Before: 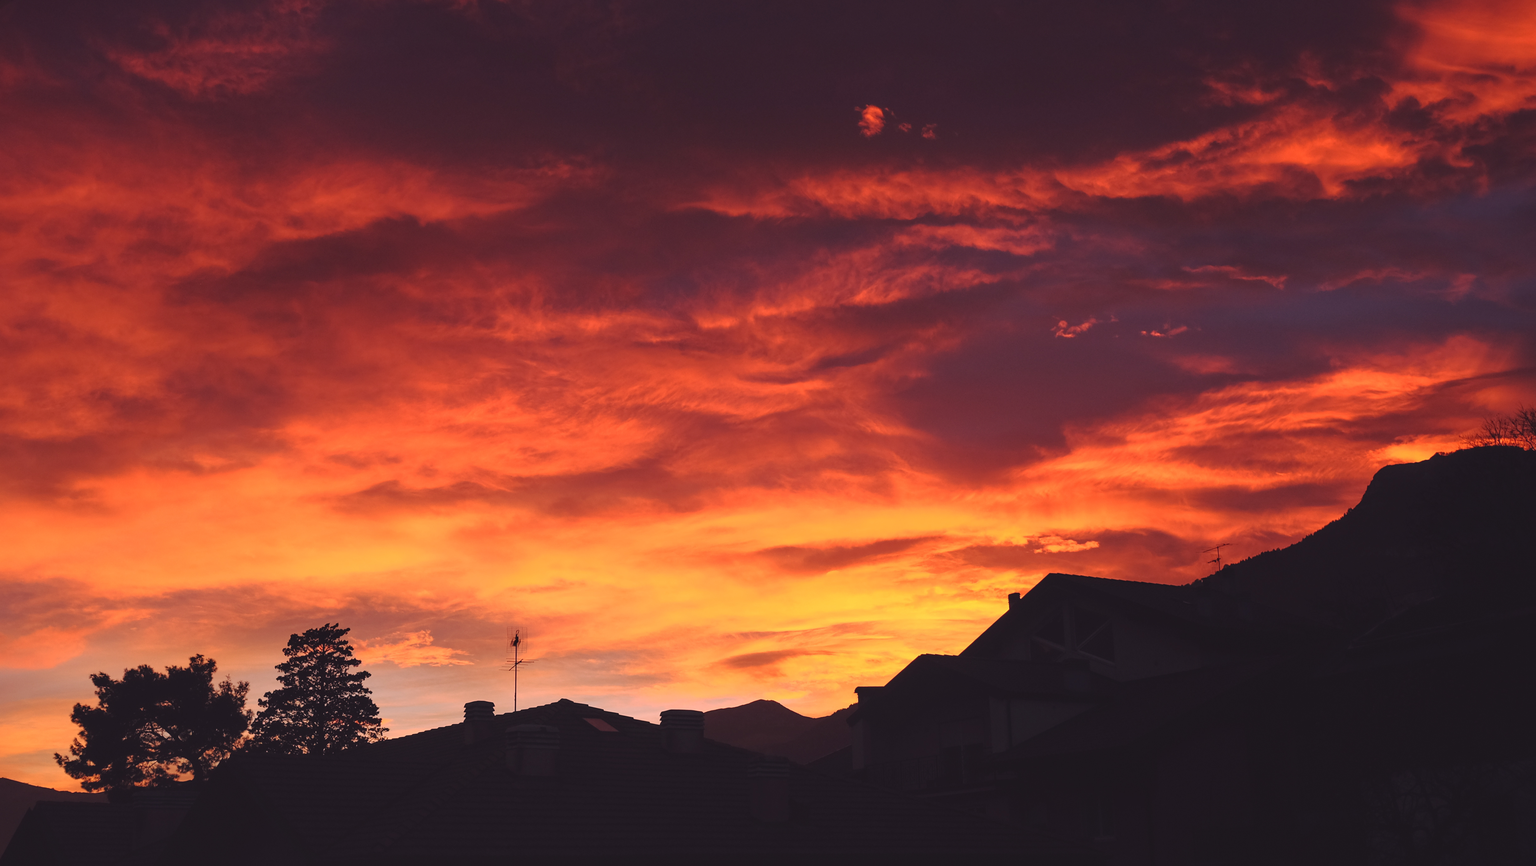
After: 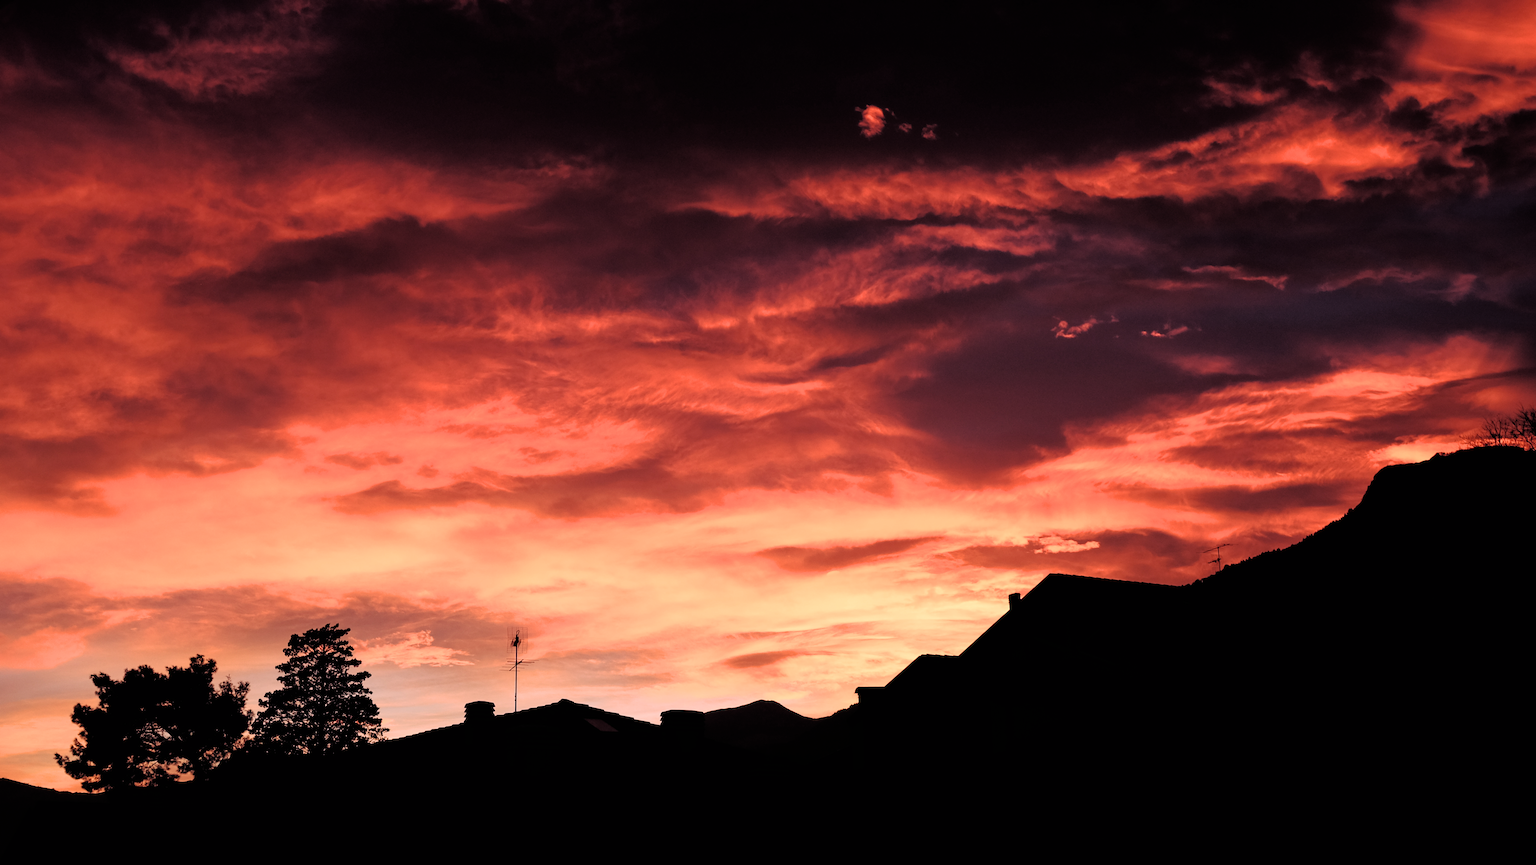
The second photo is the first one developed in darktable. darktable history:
filmic rgb: black relative exposure -3.64 EV, white relative exposure 2.44 EV, hardness 3.28
